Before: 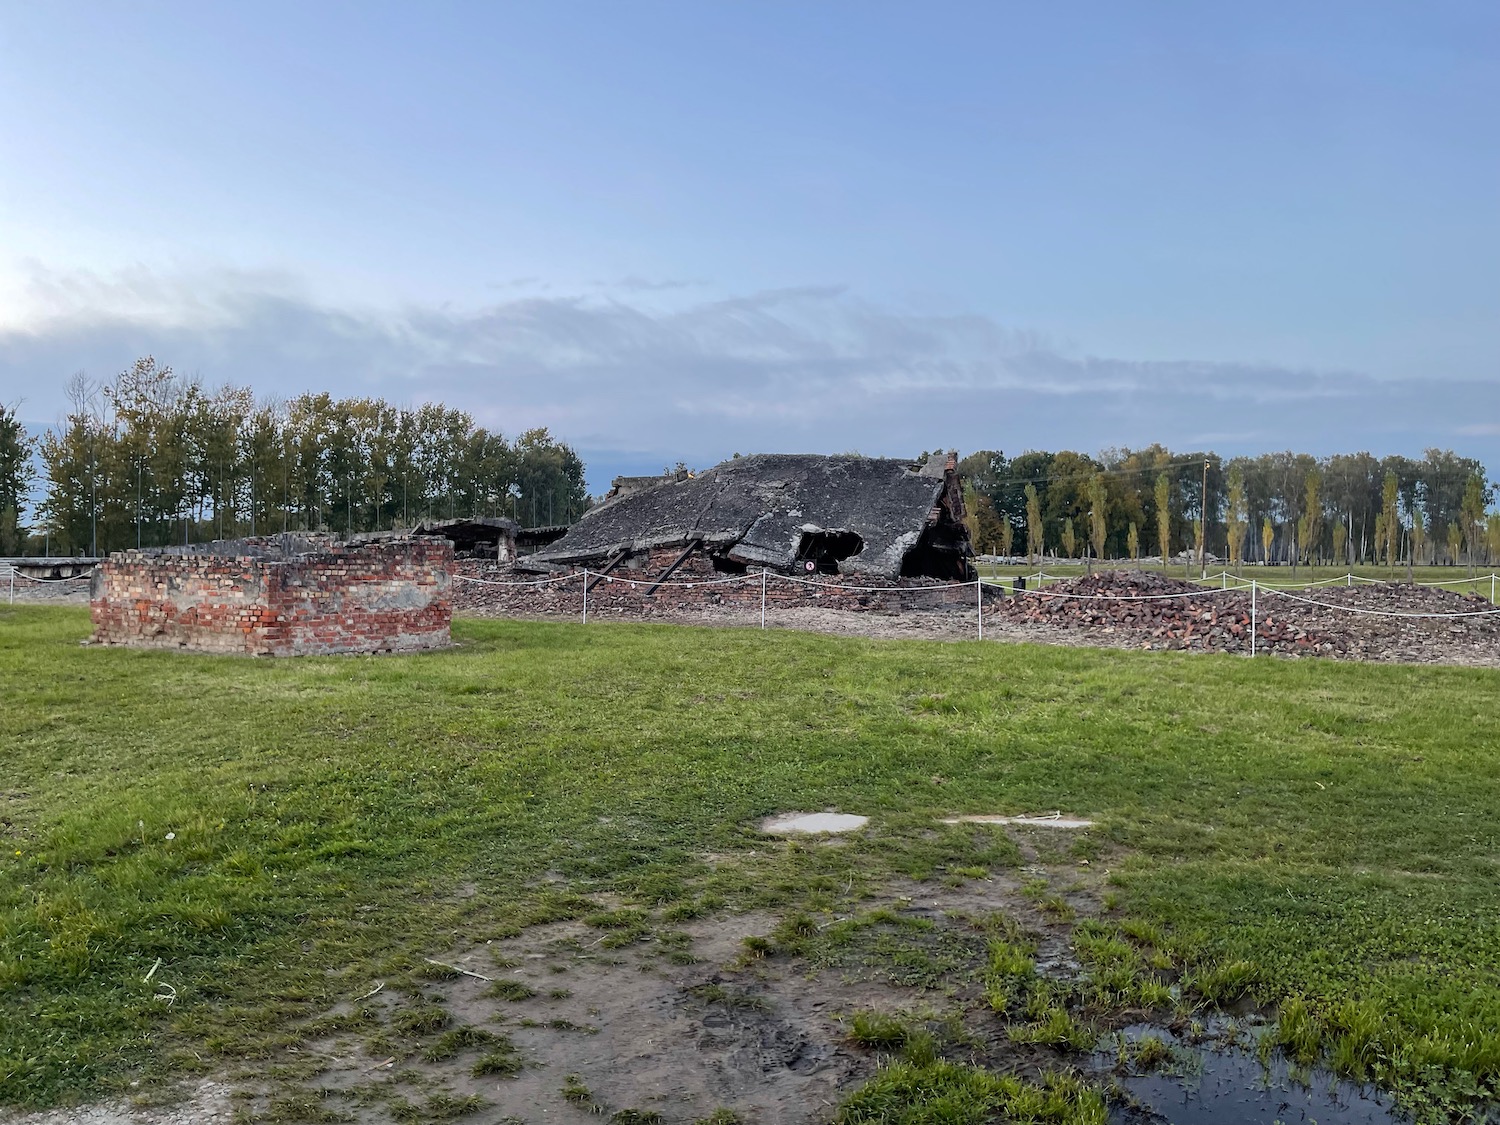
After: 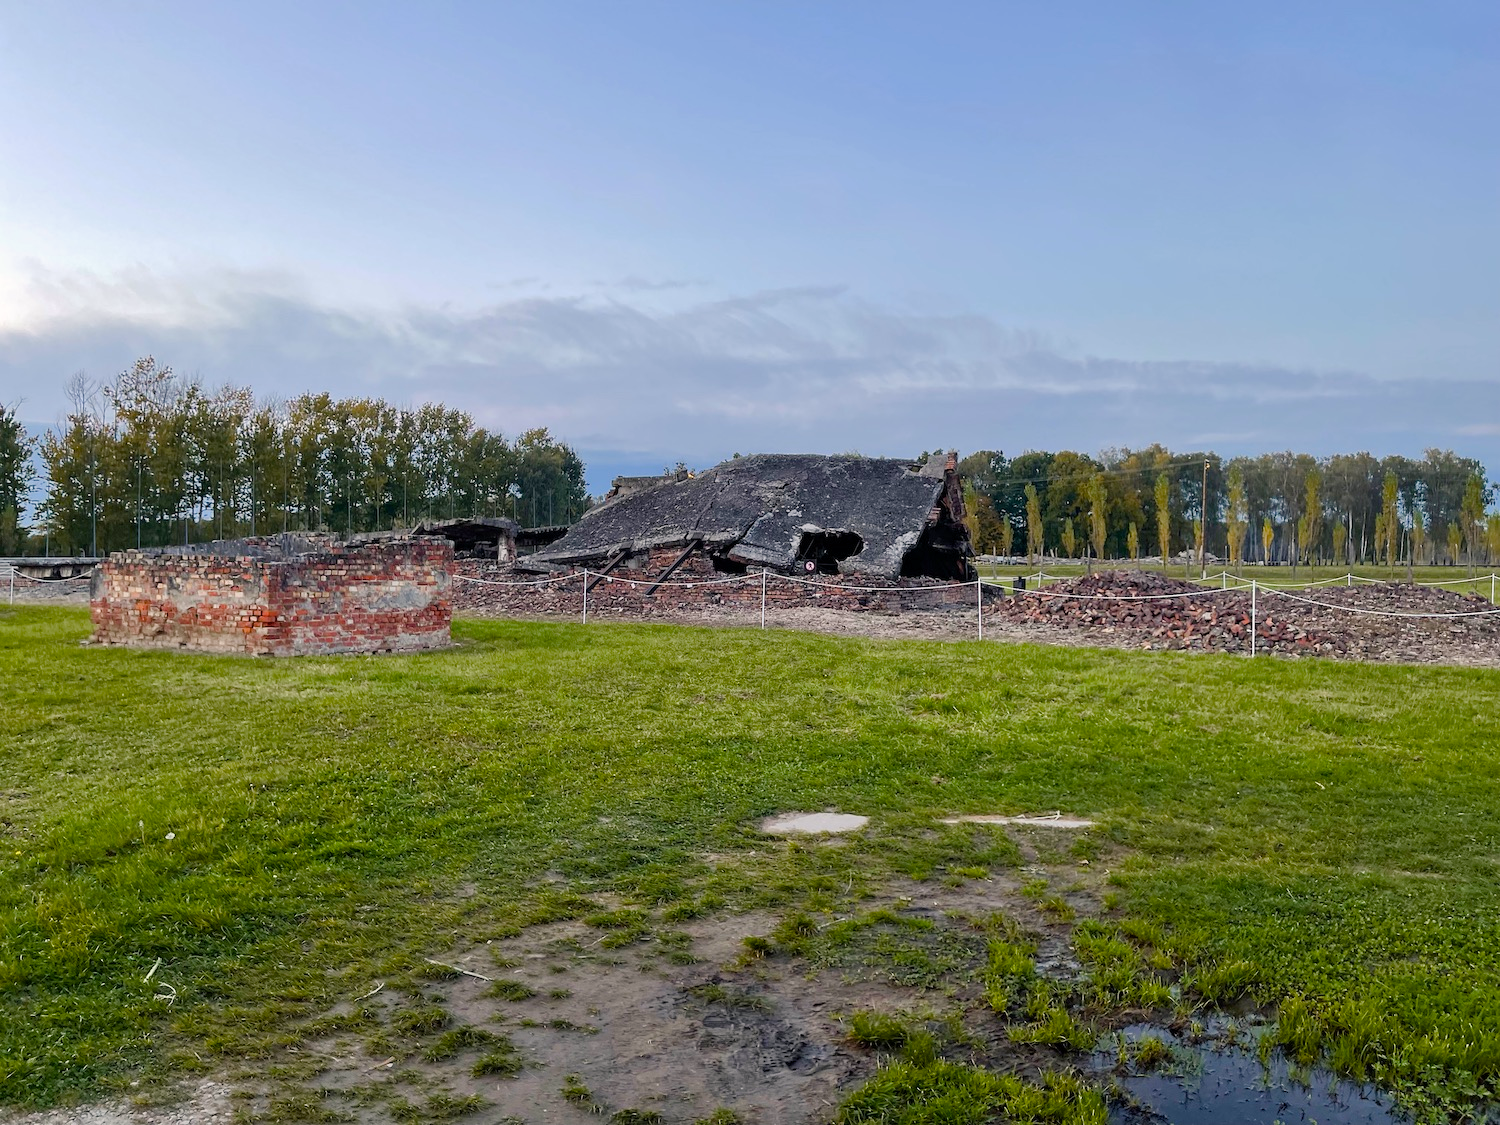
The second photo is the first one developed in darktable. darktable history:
color balance rgb: highlights gain › chroma 1.082%, highlights gain › hue 52.62°, perceptual saturation grading › global saturation 0.658%, perceptual saturation grading › highlights -17.346%, perceptual saturation grading › mid-tones 32.512%, perceptual saturation grading › shadows 50.335%, global vibrance 20%
